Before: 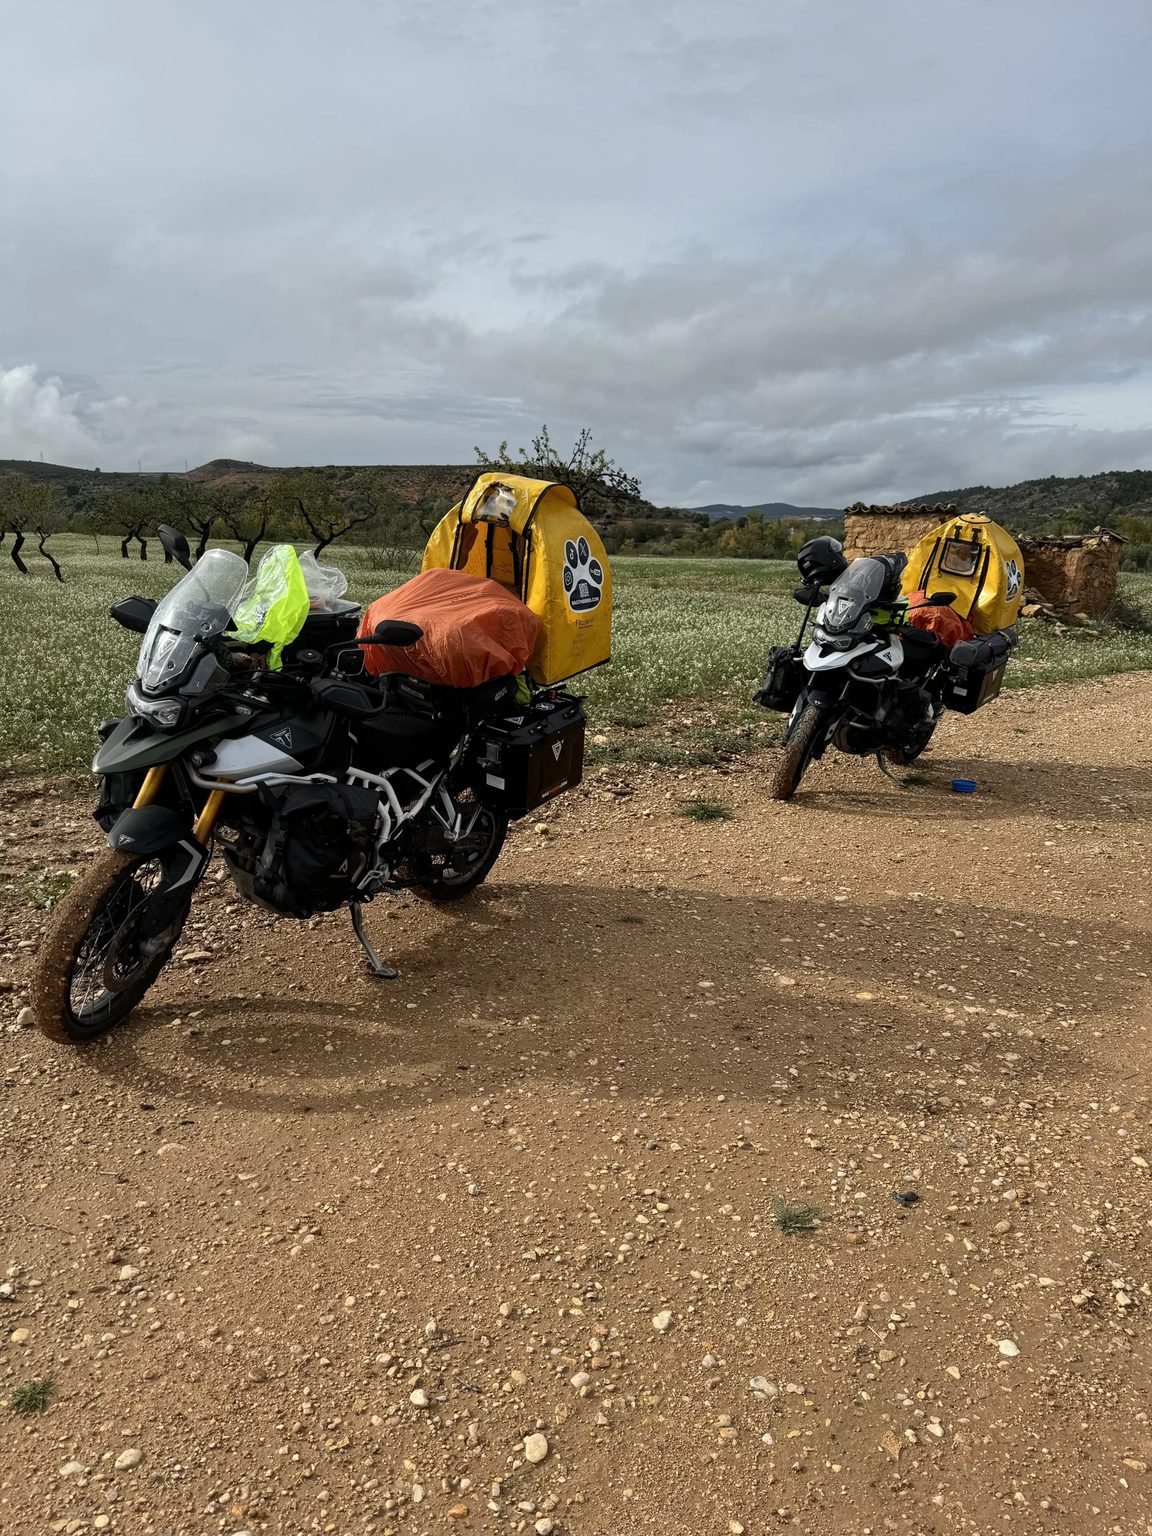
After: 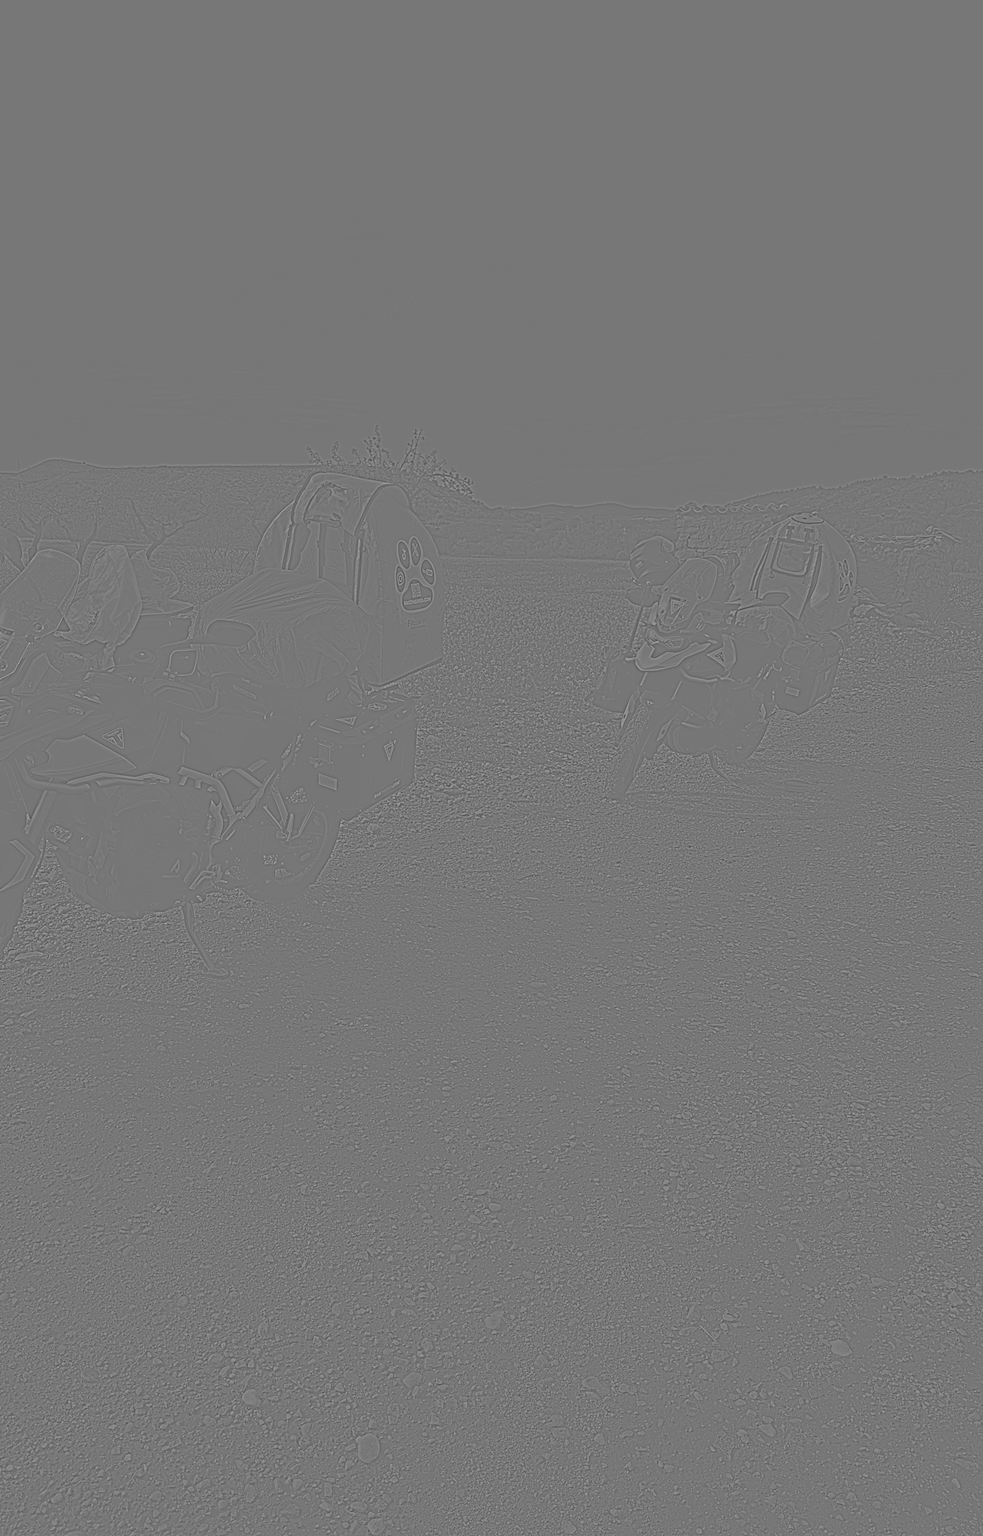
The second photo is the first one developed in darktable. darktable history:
highpass: sharpness 5.84%, contrast boost 8.44%
crop and rotate: left 14.584%
exposure: black level correction 0.001, exposure 0.5 EV, compensate exposure bias true, compensate highlight preservation false
color correction: saturation 1.34
